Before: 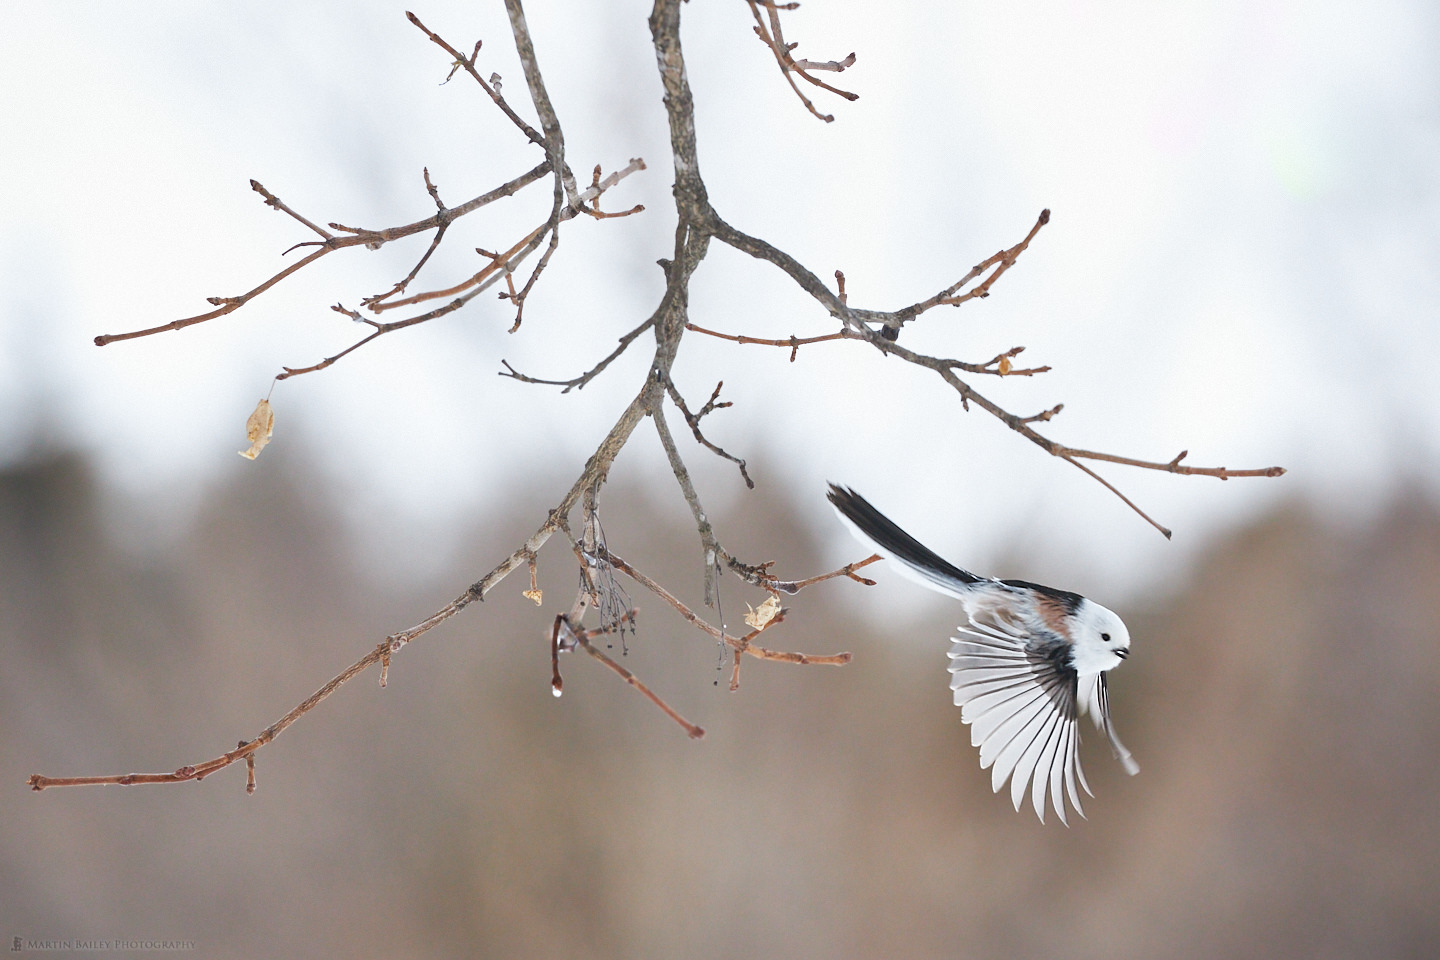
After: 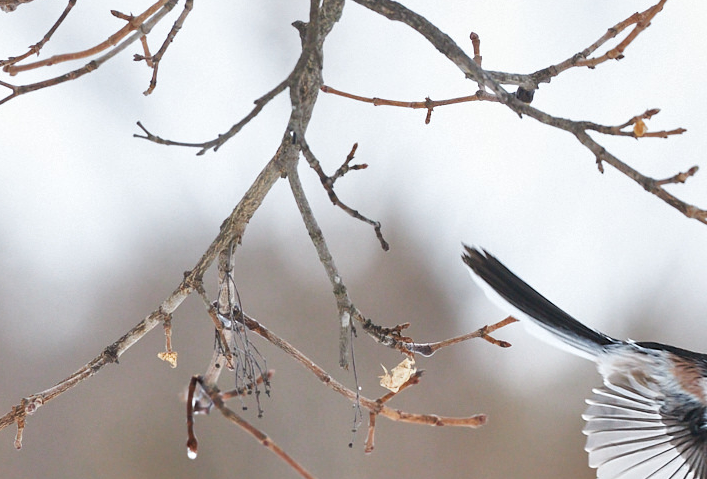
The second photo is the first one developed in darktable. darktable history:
local contrast: mode bilateral grid, contrast 20, coarseness 50, detail 119%, midtone range 0.2
crop: left 25.414%, top 24.851%, right 25.447%, bottom 25.201%
